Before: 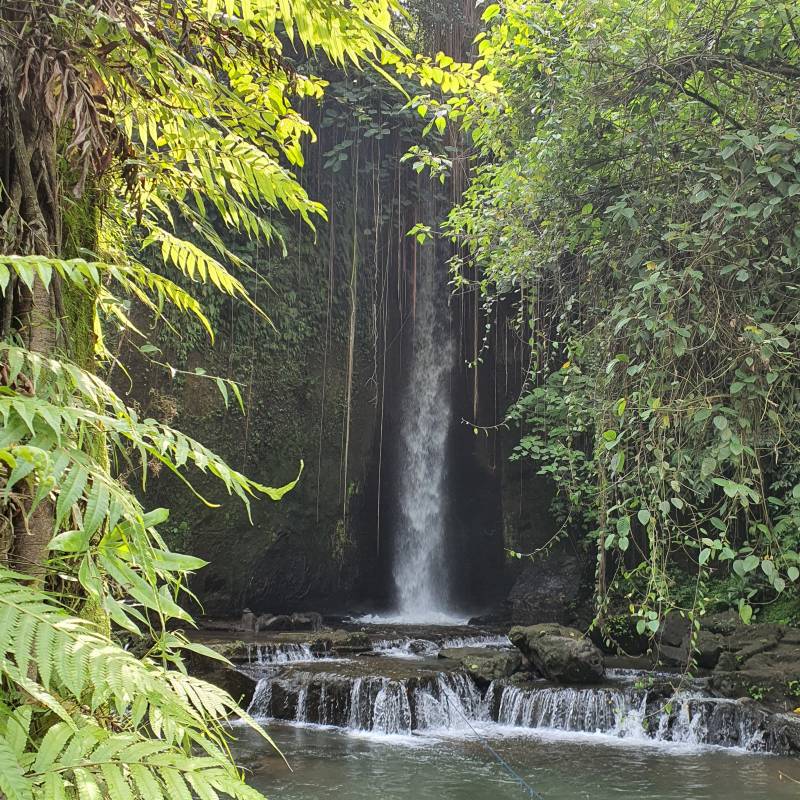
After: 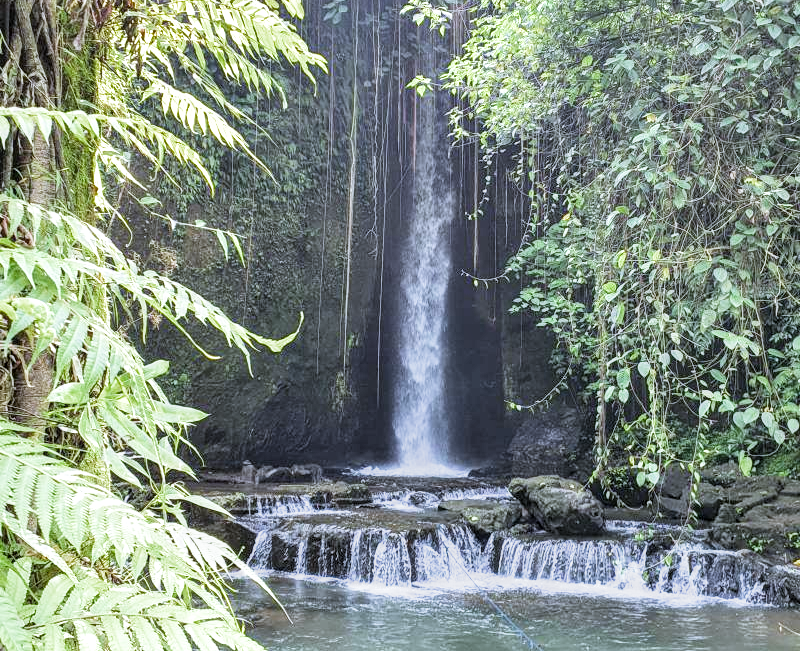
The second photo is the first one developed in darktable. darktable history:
crop and rotate: top 18.507%
white balance: red 0.948, green 1.02, blue 1.176
local contrast: on, module defaults
filmic rgb: middle gray luminance 9.23%, black relative exposure -10.55 EV, white relative exposure 3.45 EV, threshold 6 EV, target black luminance 0%, hardness 5.98, latitude 59.69%, contrast 1.087, highlights saturation mix 5%, shadows ↔ highlights balance 29.23%, add noise in highlights 0, color science v3 (2019), use custom middle-gray values true, iterations of high-quality reconstruction 0, contrast in highlights soft, enable highlight reconstruction true
